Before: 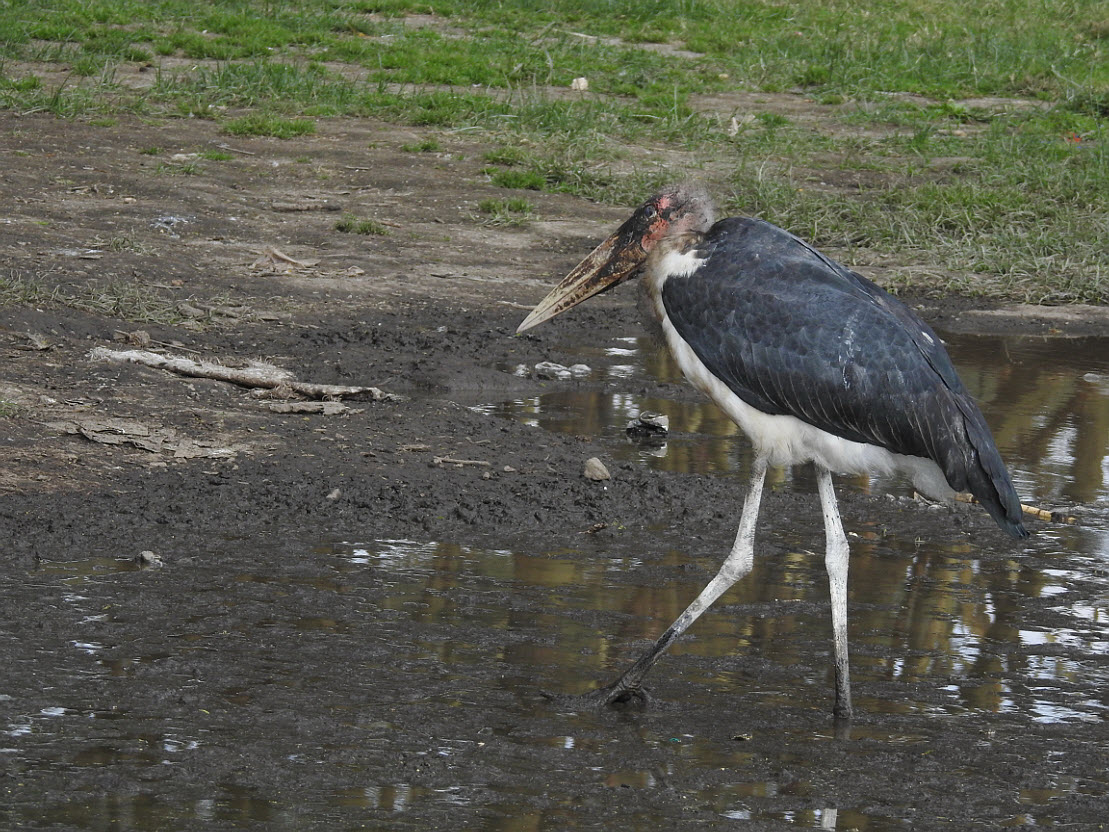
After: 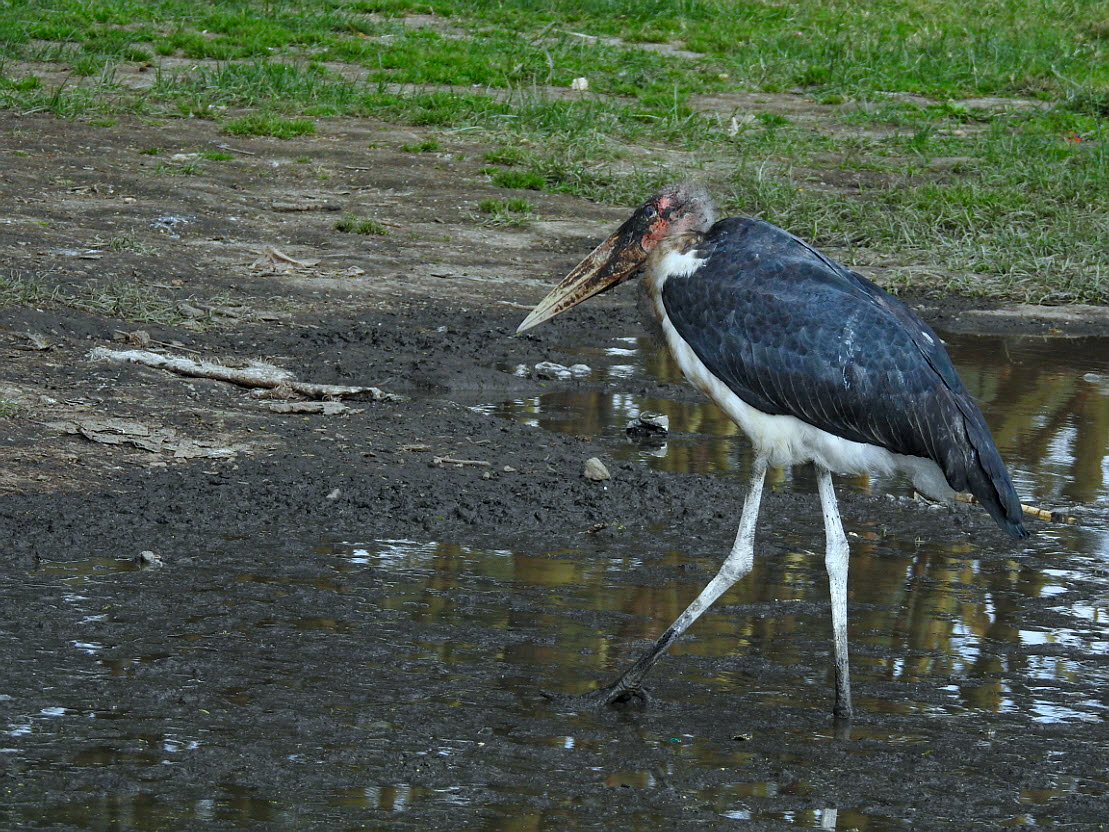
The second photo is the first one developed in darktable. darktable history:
color calibration: illuminant Planckian (black body), adaptation linear Bradford (ICC v4), x 0.365, y 0.366, temperature 4417.77 K
haze removal: compatibility mode true, adaptive false
contrast brightness saturation: contrast 0.092, saturation 0.281
local contrast: highlights 105%, shadows 101%, detail 119%, midtone range 0.2
